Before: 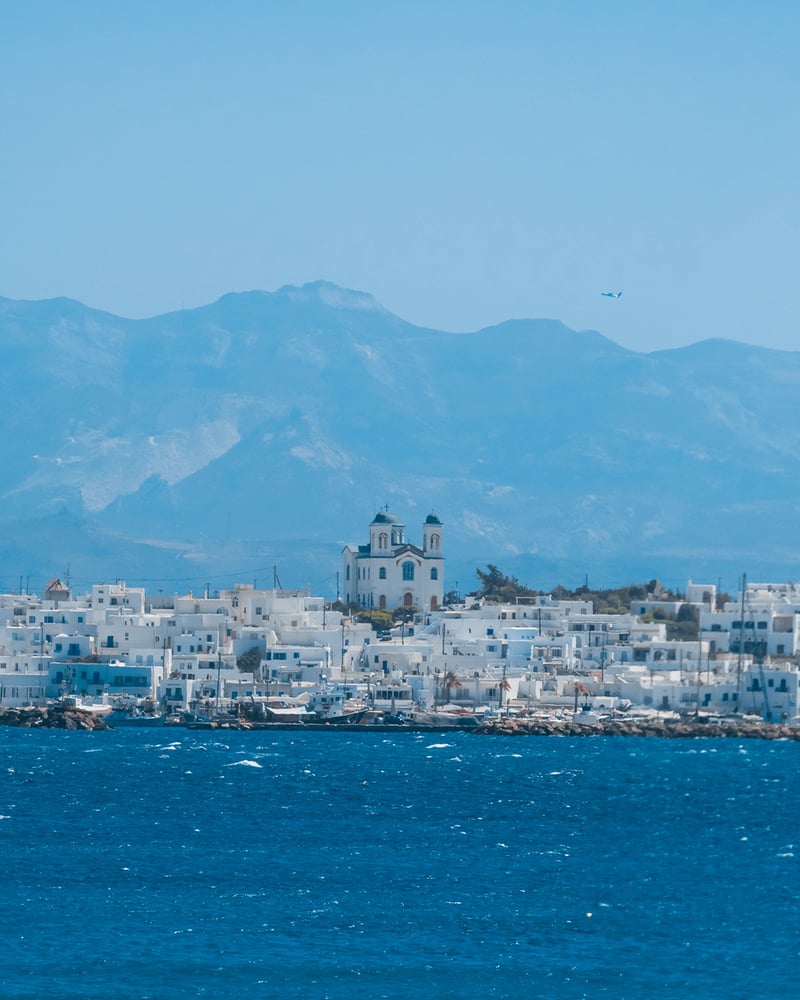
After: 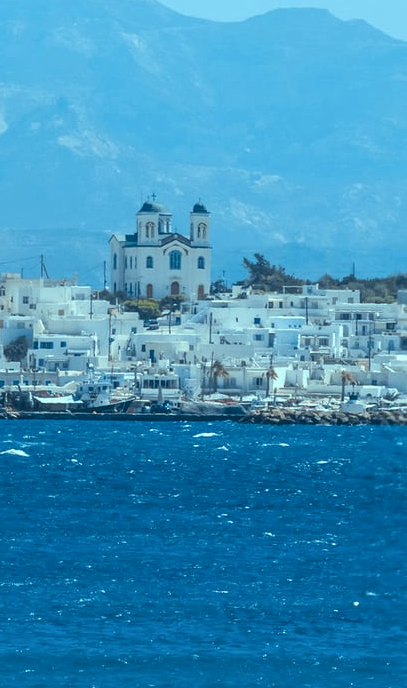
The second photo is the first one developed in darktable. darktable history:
crop and rotate: left 29.237%, top 31.152%, right 19.807%
local contrast: highlights 100%, shadows 100%, detail 120%, midtone range 0.2
color balance: mode lift, gamma, gain (sRGB), lift [0.997, 0.979, 1.021, 1.011], gamma [1, 1.084, 0.916, 0.998], gain [1, 0.87, 1.13, 1.101], contrast 4.55%, contrast fulcrum 38.24%, output saturation 104.09%
white balance: emerald 1
